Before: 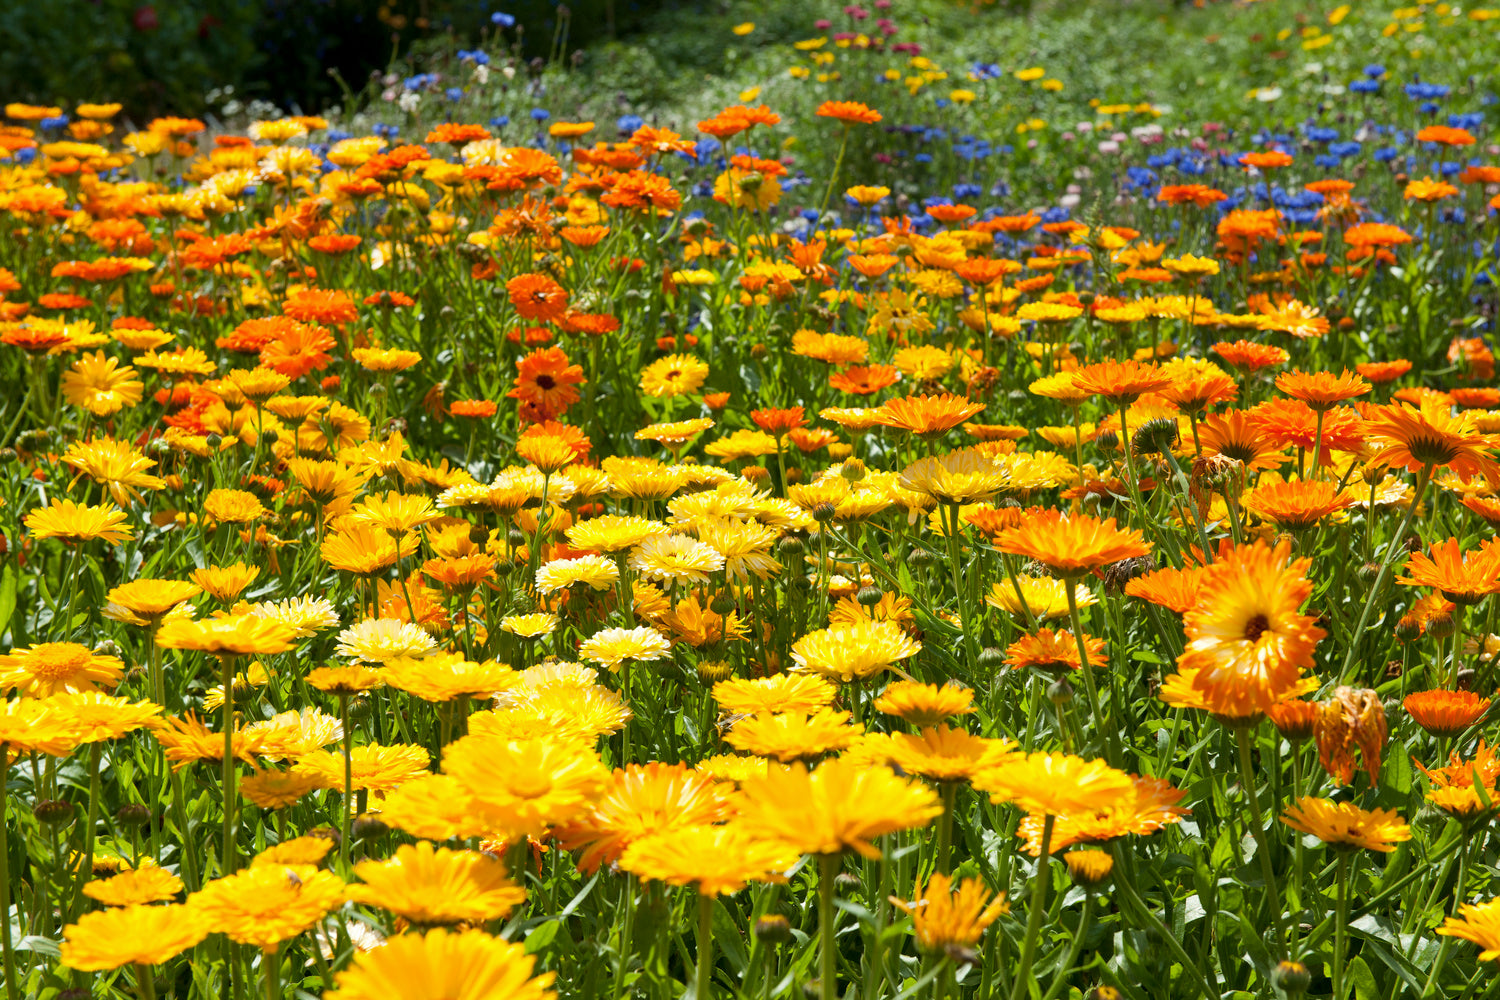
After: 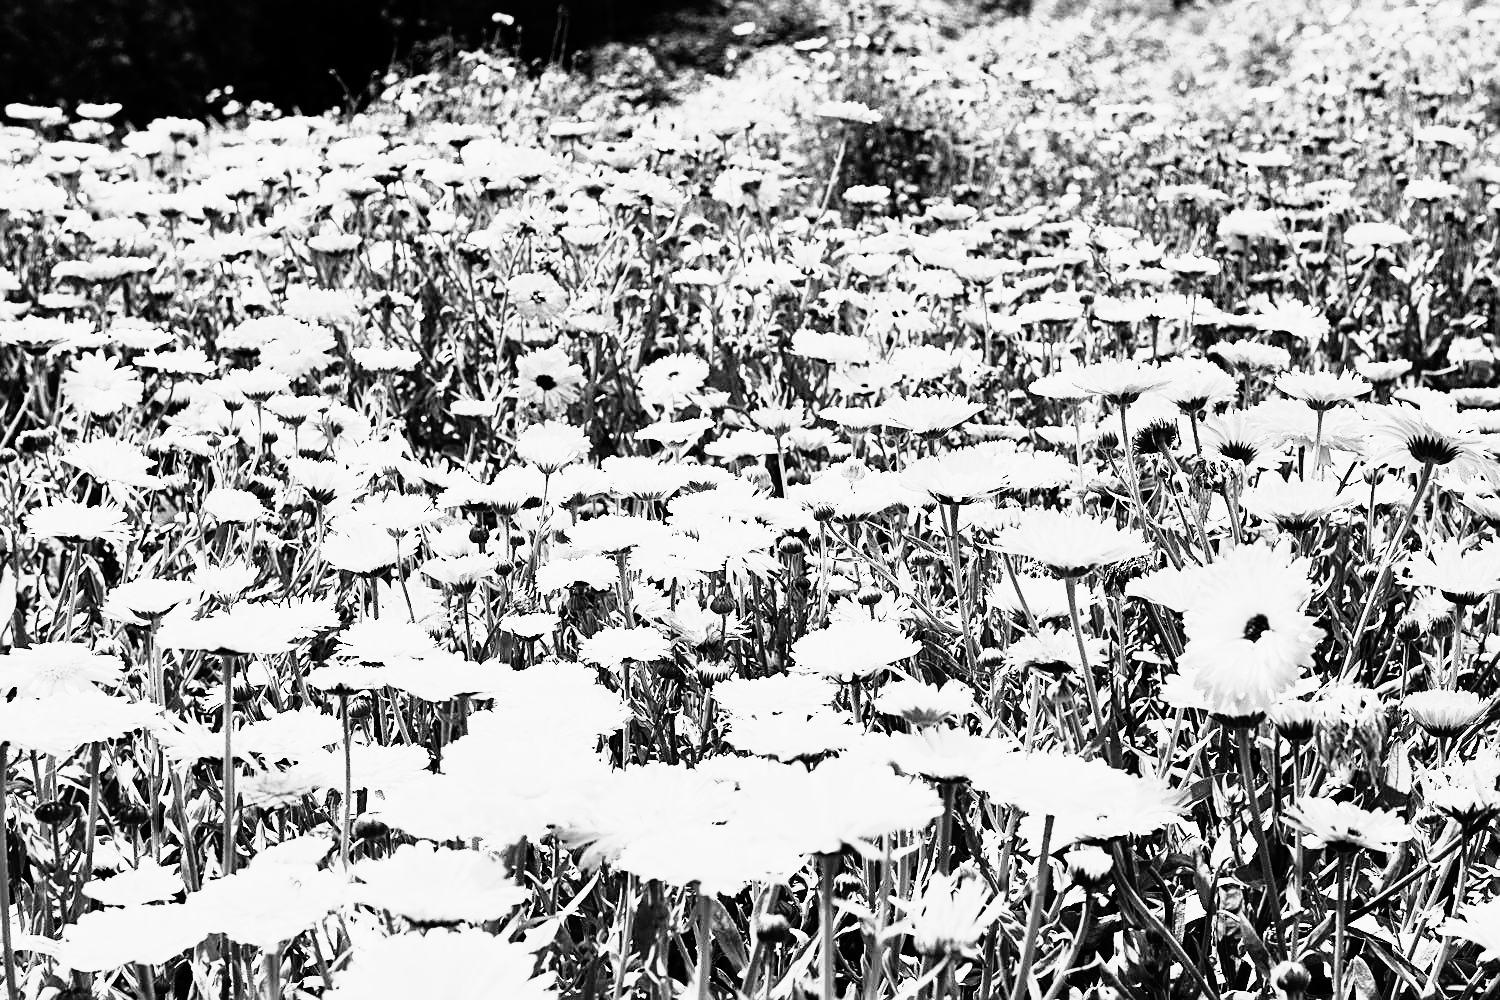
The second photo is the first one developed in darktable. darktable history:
color zones: curves: ch1 [(0, 0.153) (0.143, 0.15) (0.286, 0.151) (0.429, 0.152) (0.571, 0.152) (0.714, 0.151) (0.857, 0.151) (1, 0.153)]
sharpen: on, module defaults
tone equalizer: -8 EV -0.75 EV, -7 EV -0.7 EV, -6 EV -0.6 EV, -5 EV -0.4 EV, -3 EV 0.4 EV, -2 EV 0.6 EV, -1 EV 0.7 EV, +0 EV 0.75 EV, edges refinement/feathering 500, mask exposure compensation -1.57 EV, preserve details no
rgb curve: curves: ch0 [(0, 0) (0.21, 0.15) (0.24, 0.21) (0.5, 0.75) (0.75, 0.96) (0.89, 0.99) (1, 1)]; ch1 [(0, 0.02) (0.21, 0.13) (0.25, 0.2) (0.5, 0.67) (0.75, 0.9) (0.89, 0.97) (1, 1)]; ch2 [(0, 0.02) (0.21, 0.13) (0.25, 0.2) (0.5, 0.67) (0.75, 0.9) (0.89, 0.97) (1, 1)], compensate middle gray true
color calibration: illuminant same as pipeline (D50), x 0.346, y 0.359, temperature 5002.42 K
color balance: mode lift, gamma, gain (sRGB)
monochrome: on, module defaults
tone curve: curves: ch0 [(0, 0) (0.062, 0.037) (0.142, 0.138) (0.359, 0.419) (0.469, 0.544) (0.634, 0.722) (0.839, 0.909) (0.998, 0.978)]; ch1 [(0, 0) (0.437, 0.408) (0.472, 0.47) (0.502, 0.503) (0.527, 0.523) (0.559, 0.573) (0.608, 0.665) (0.669, 0.748) (0.859, 0.899) (1, 1)]; ch2 [(0, 0) (0.33, 0.301) (0.421, 0.443) (0.473, 0.498) (0.502, 0.5) (0.535, 0.531) (0.575, 0.603) (0.608, 0.667) (1, 1)], color space Lab, independent channels, preserve colors none
